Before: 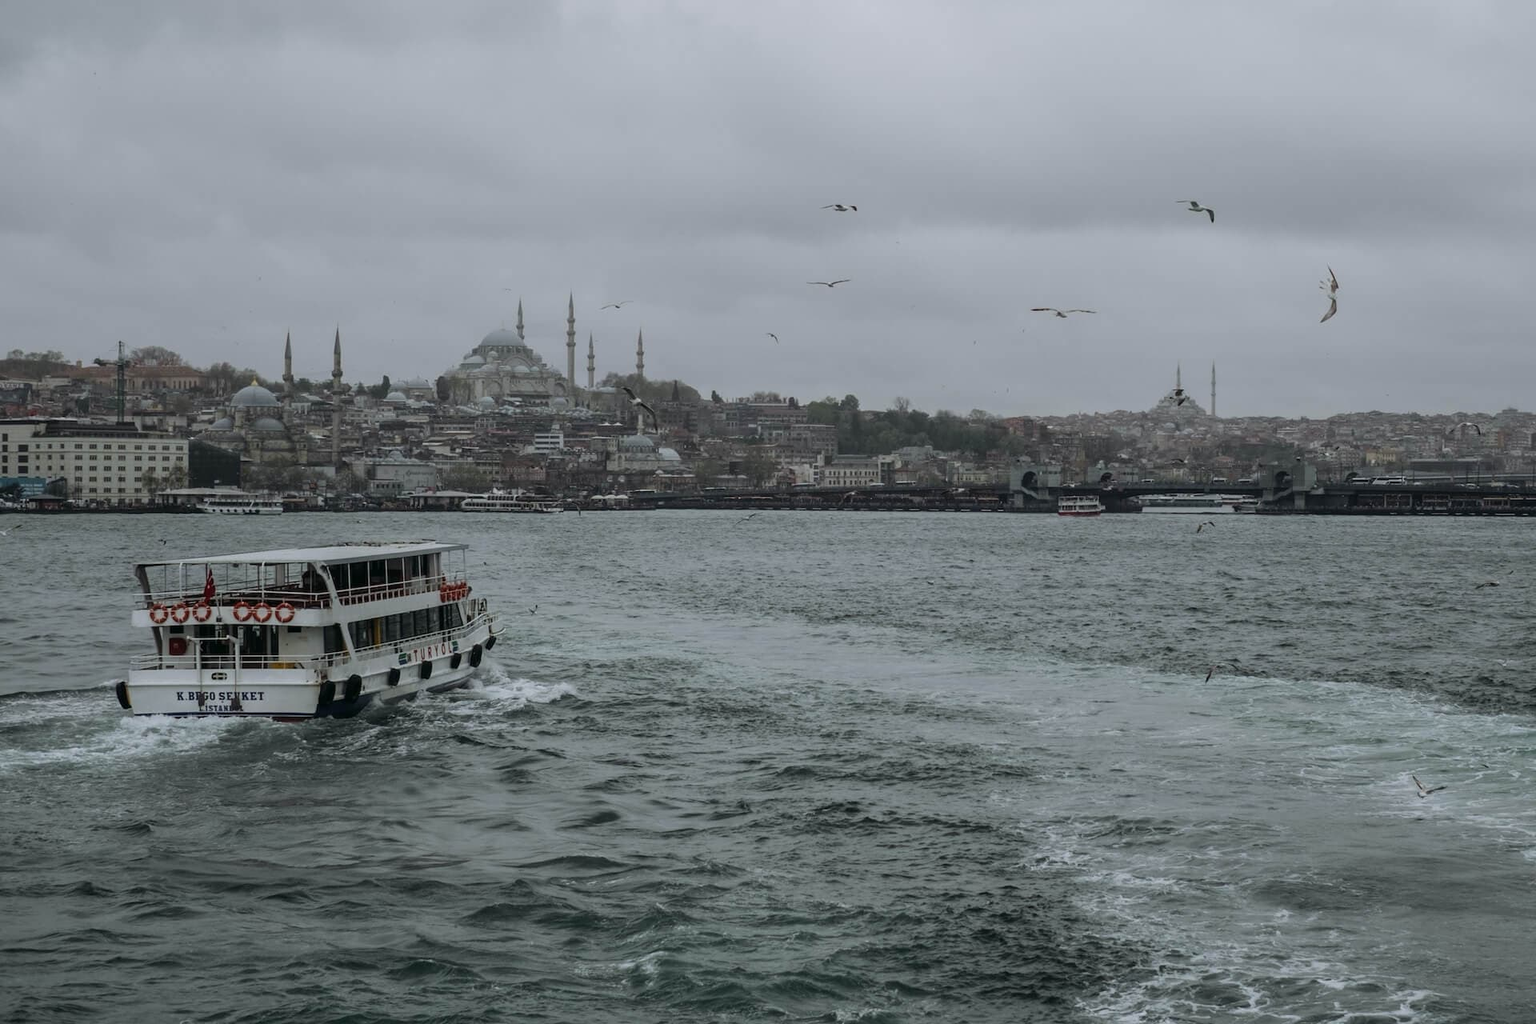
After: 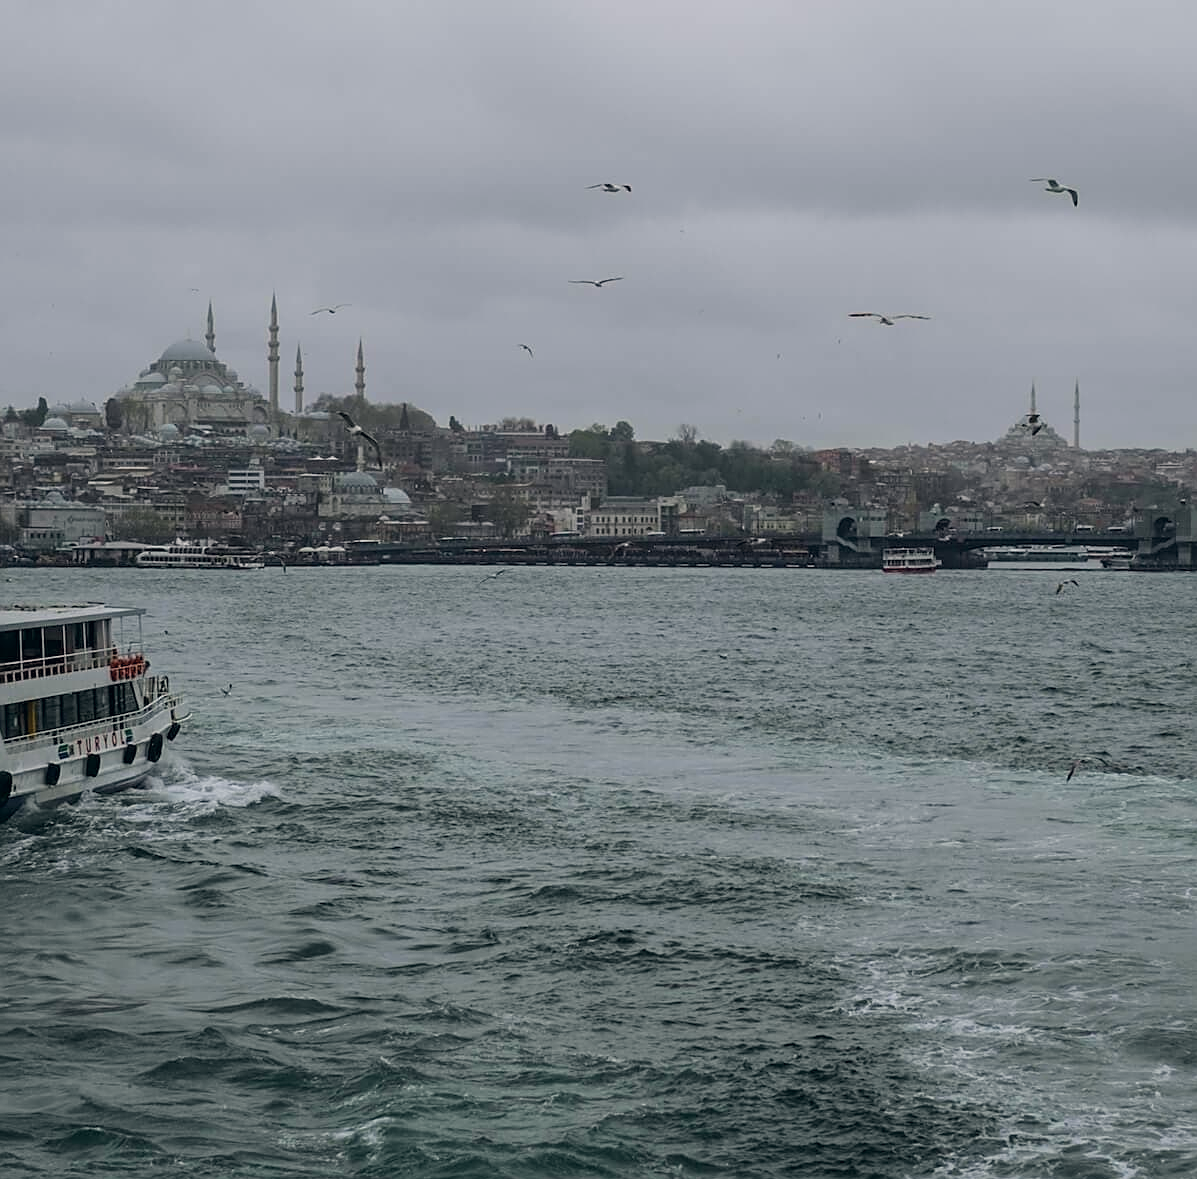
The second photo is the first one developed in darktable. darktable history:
color balance rgb: perceptual saturation grading › global saturation 30%, global vibrance 30%
crop and rotate: left 22.918%, top 5.629%, right 14.711%, bottom 2.247%
color correction: highlights a* 2.75, highlights b* 5, shadows a* -2.04, shadows b* -4.84, saturation 0.8
sharpen: on, module defaults
